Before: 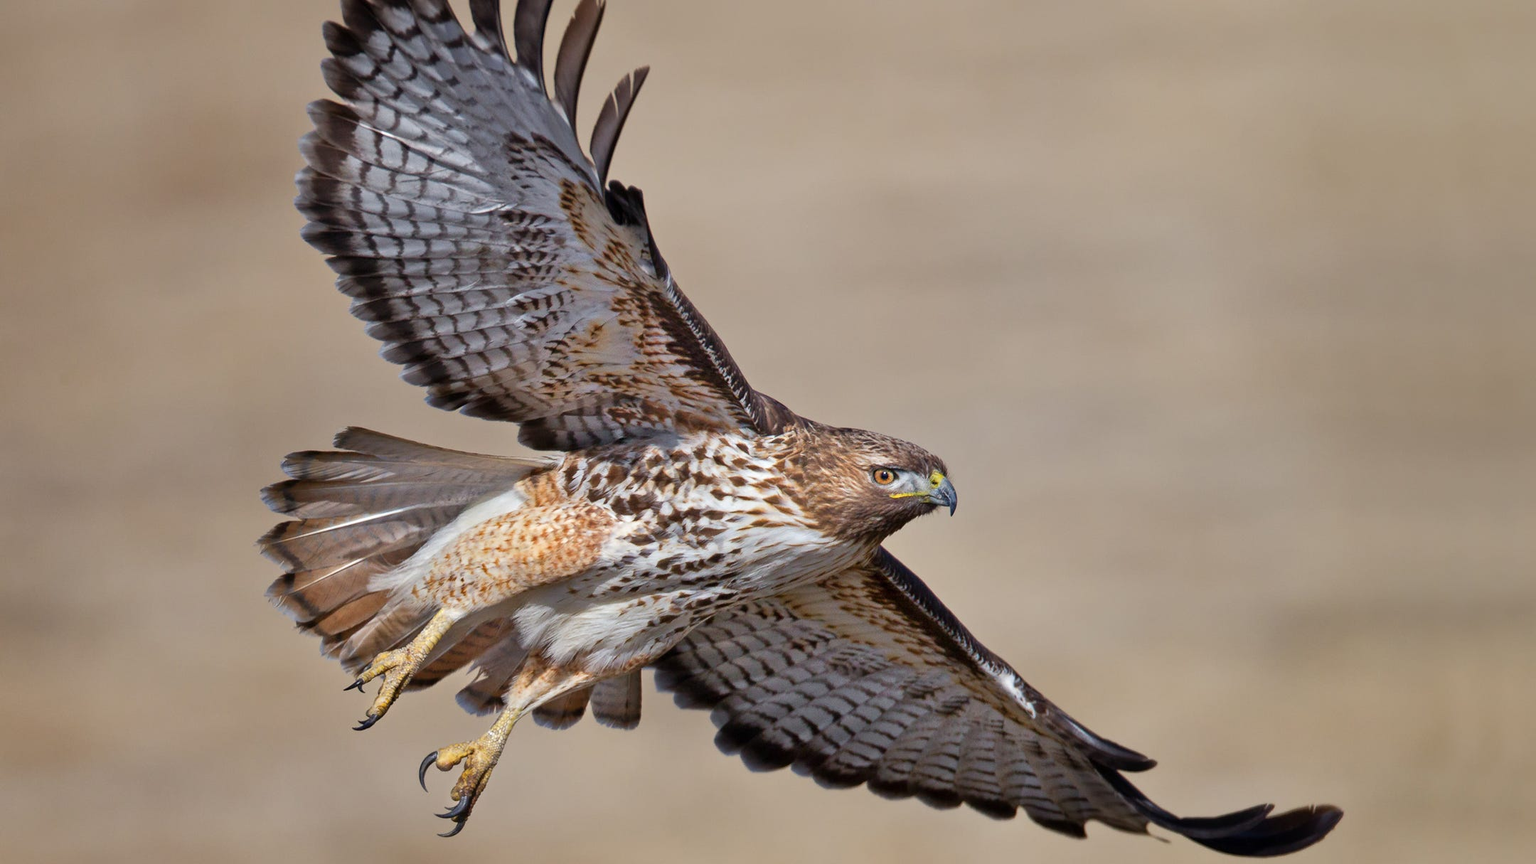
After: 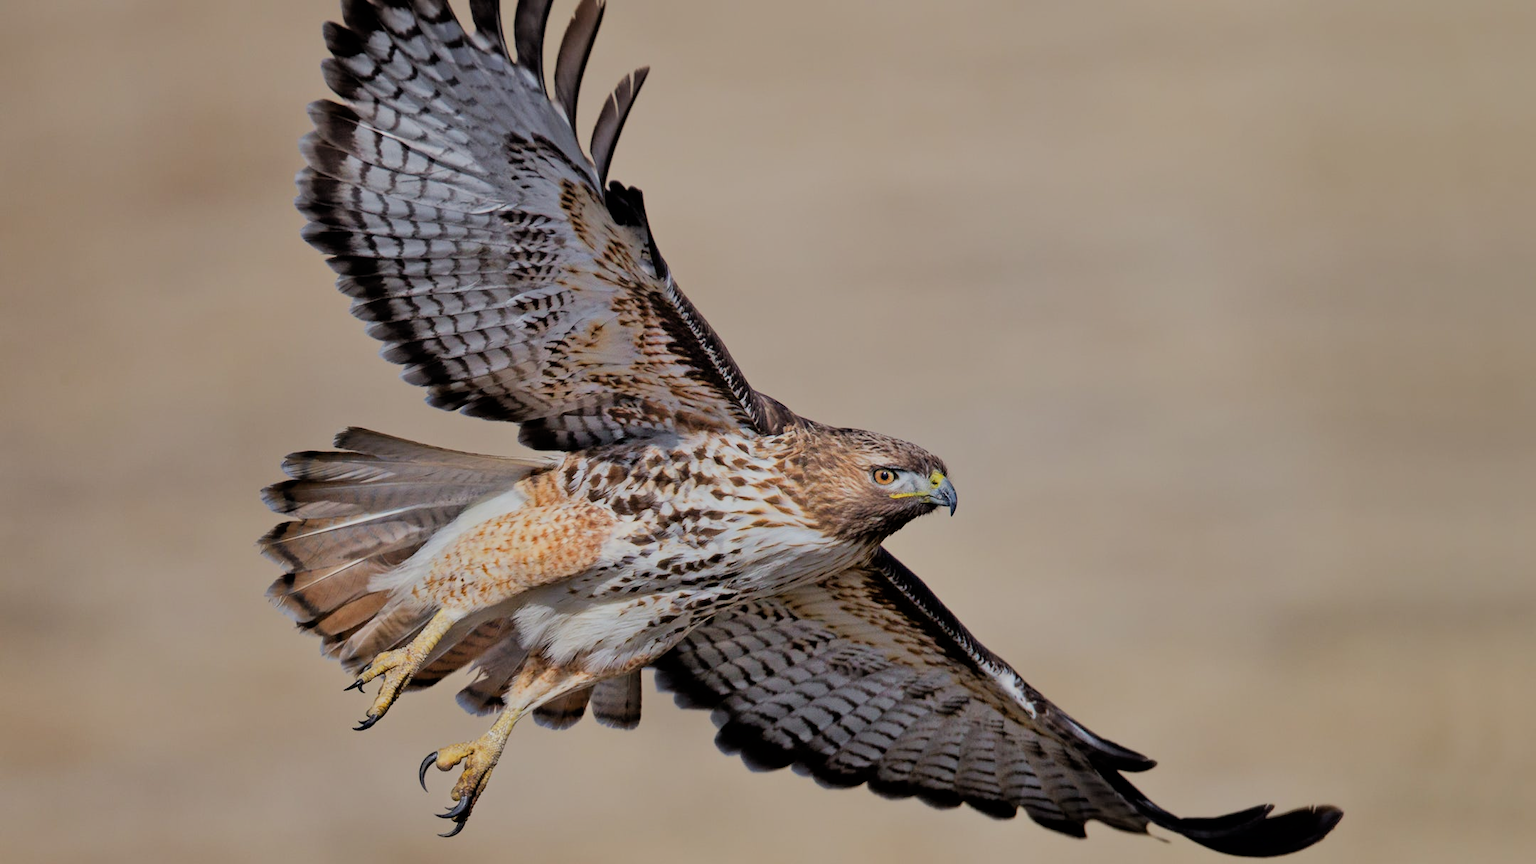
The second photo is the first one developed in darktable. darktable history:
filmic rgb: black relative exposure -6.05 EV, white relative exposure 6.96 EV, hardness 2.25, color science v6 (2022)
